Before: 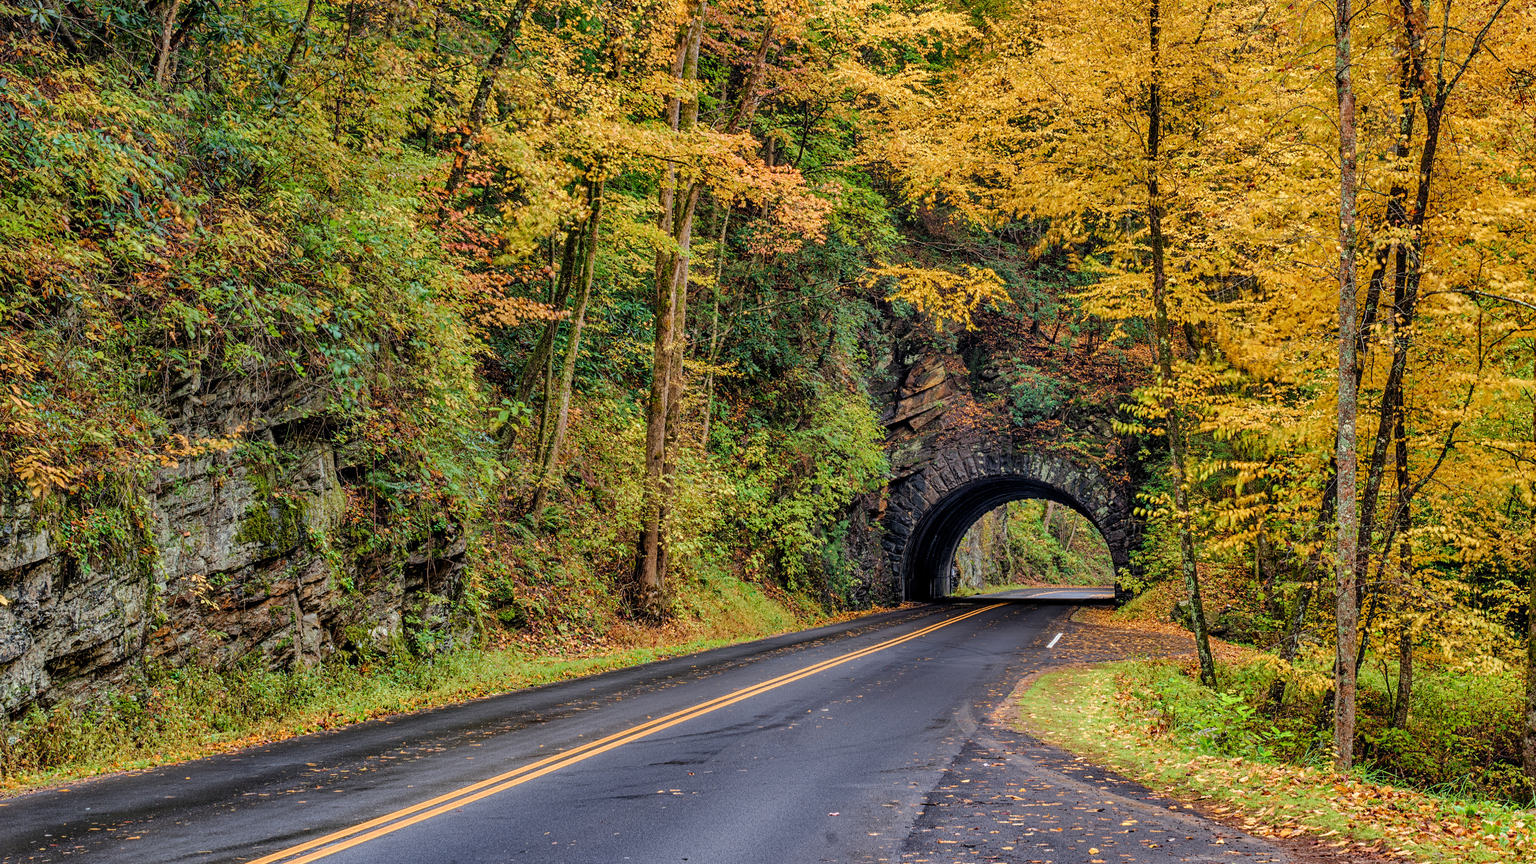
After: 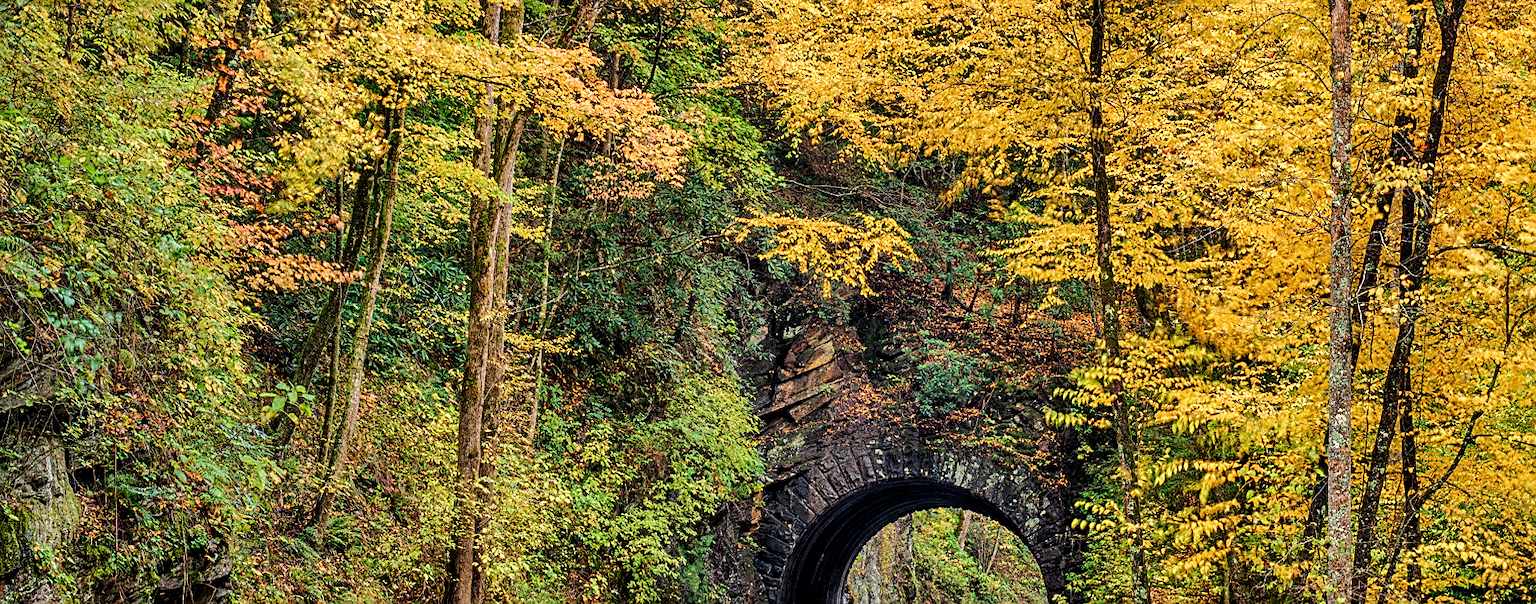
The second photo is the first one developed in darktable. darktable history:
crop: left 18.38%, top 11.092%, right 2.134%, bottom 33.217%
tone equalizer: -8 EV -0.417 EV, -7 EV -0.389 EV, -6 EV -0.333 EV, -5 EV -0.222 EV, -3 EV 0.222 EV, -2 EV 0.333 EV, -1 EV 0.389 EV, +0 EV 0.417 EV, edges refinement/feathering 500, mask exposure compensation -1.57 EV, preserve details no
contrast brightness saturation: contrast 0.07
sharpen: radius 1.864, amount 0.398, threshold 1.271
